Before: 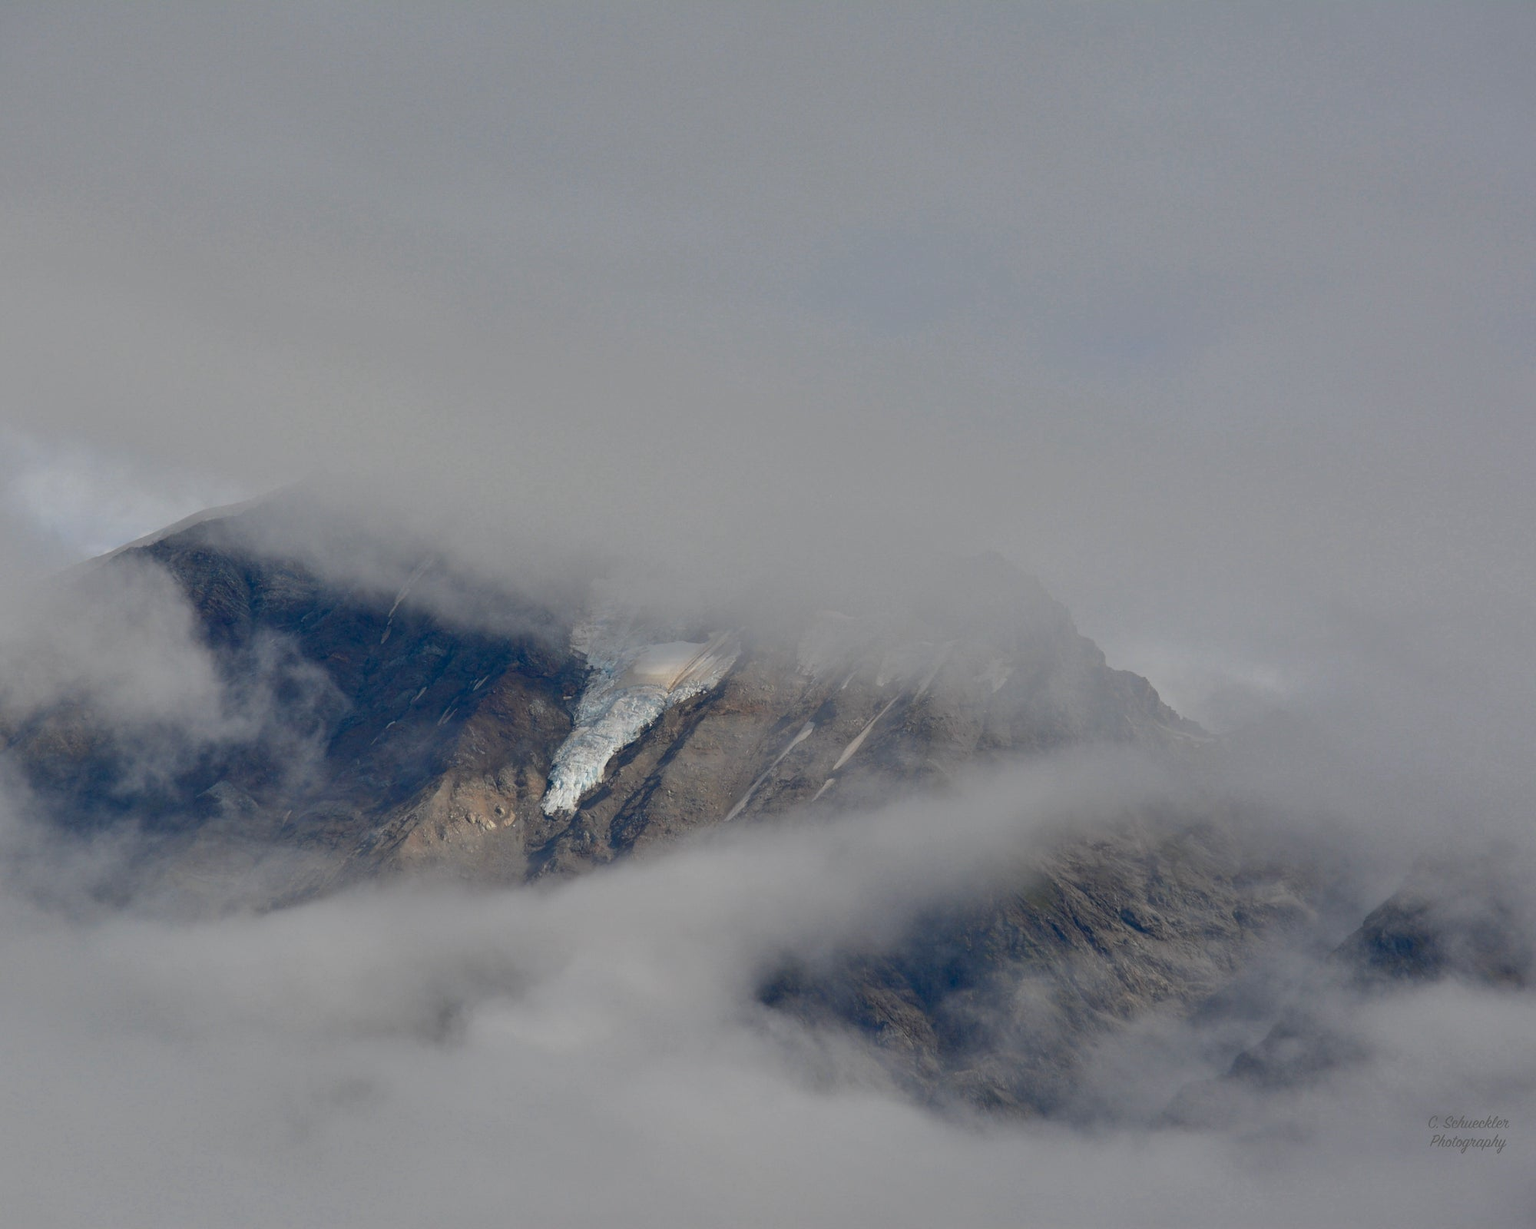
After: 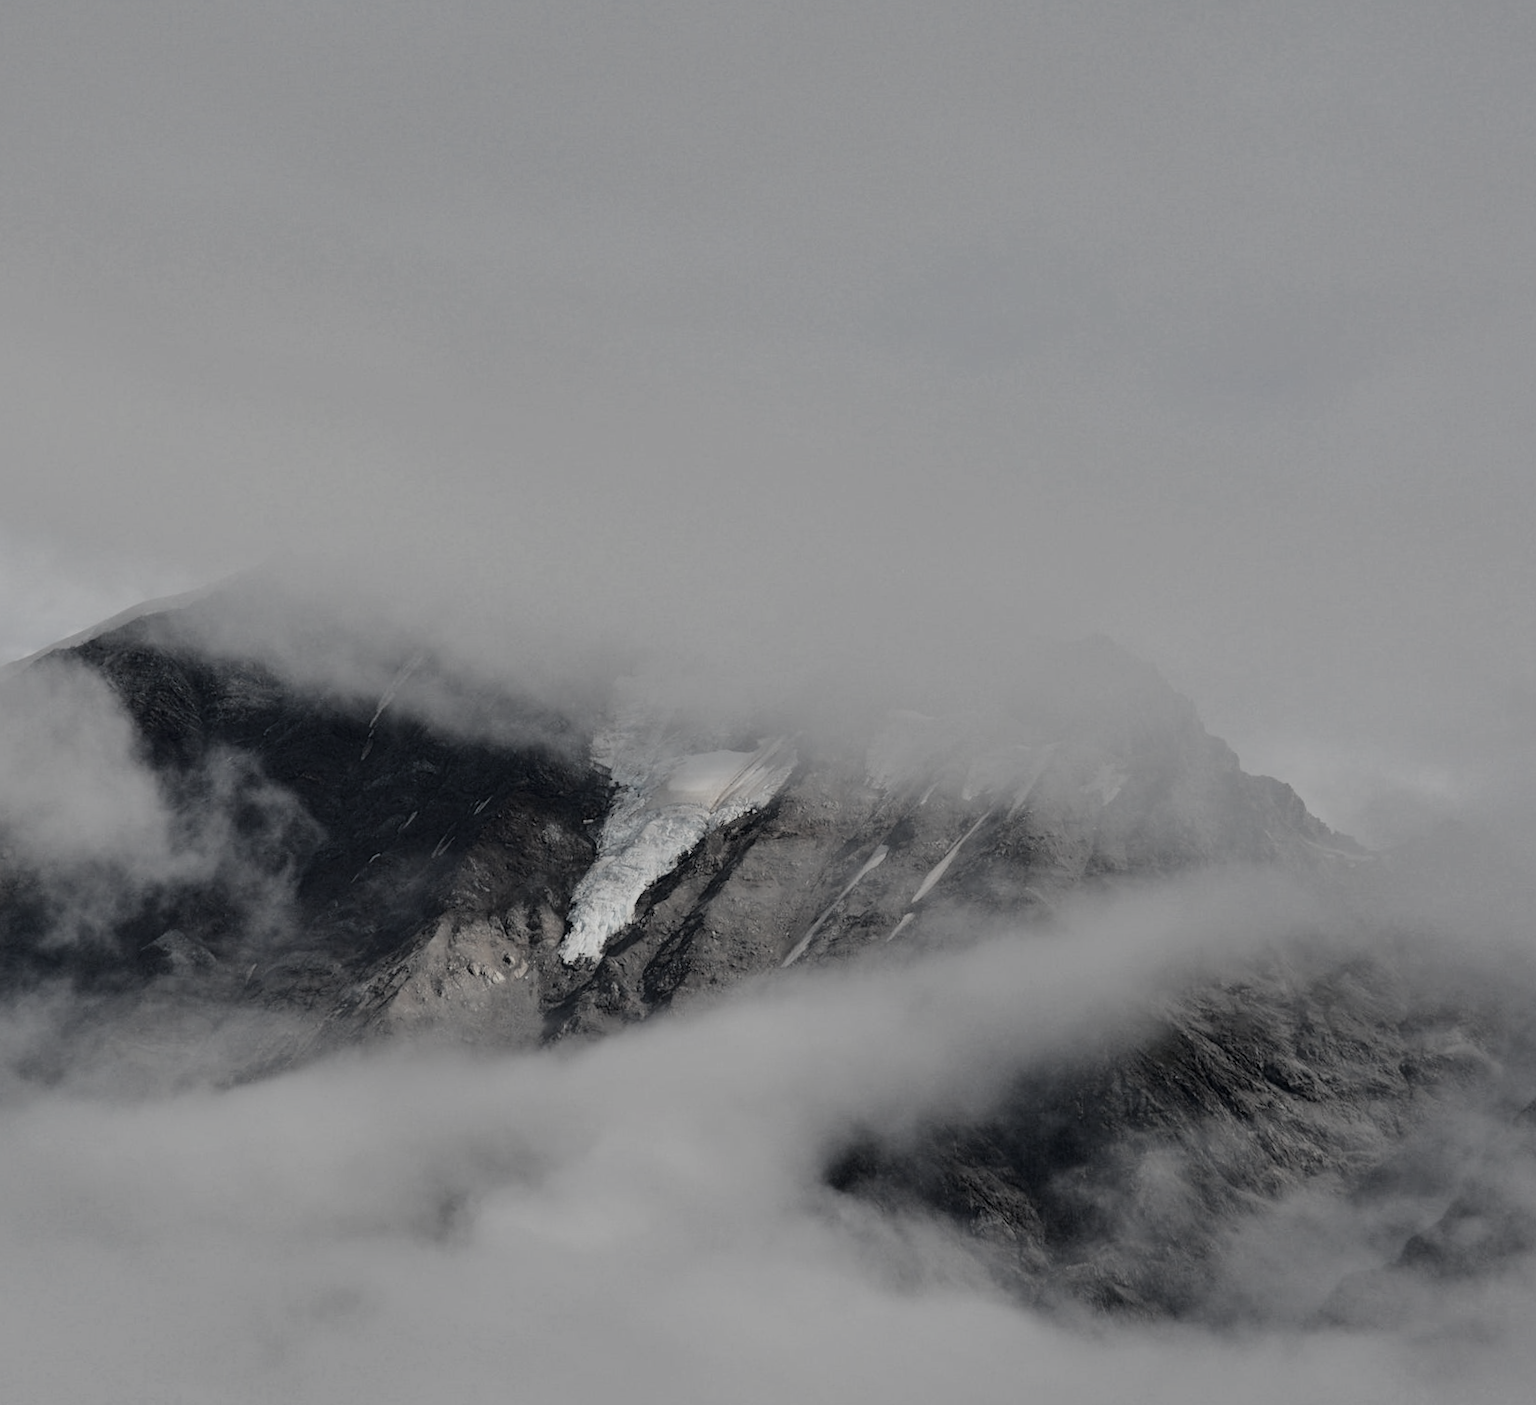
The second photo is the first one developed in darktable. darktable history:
crop and rotate: angle 1.07°, left 4.45%, top 0.829%, right 11.086%, bottom 2.553%
color correction: highlights b* -0.028, saturation 0.301
color balance rgb: perceptual saturation grading › global saturation 31.117%, global vibrance 30.837%
filmic rgb: black relative exposure -2.92 EV, white relative exposure 4.56 EV, hardness 1.73, contrast 1.241, iterations of high-quality reconstruction 0
contrast brightness saturation: contrast 0.099, saturation -0.285
